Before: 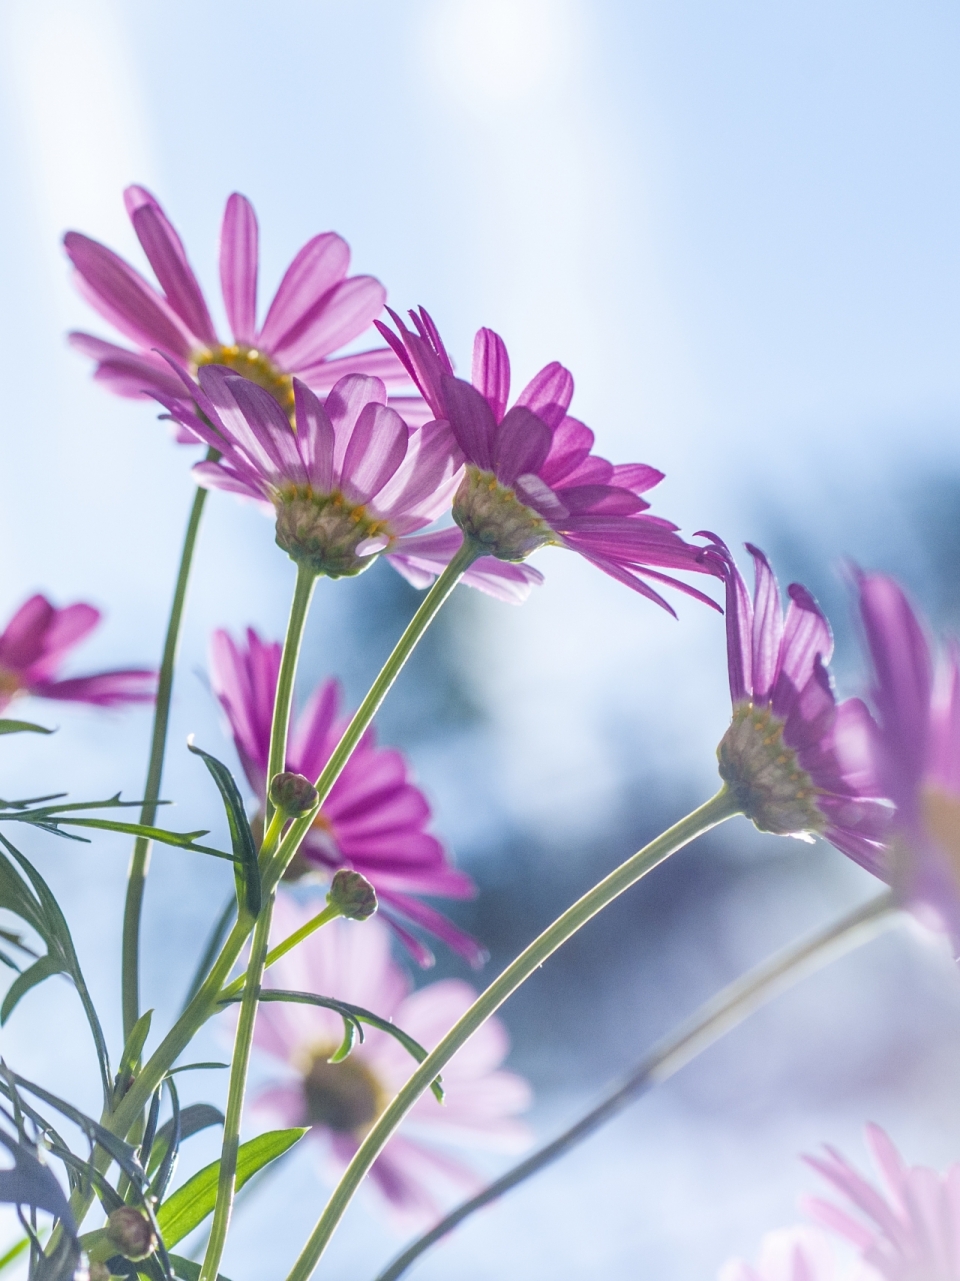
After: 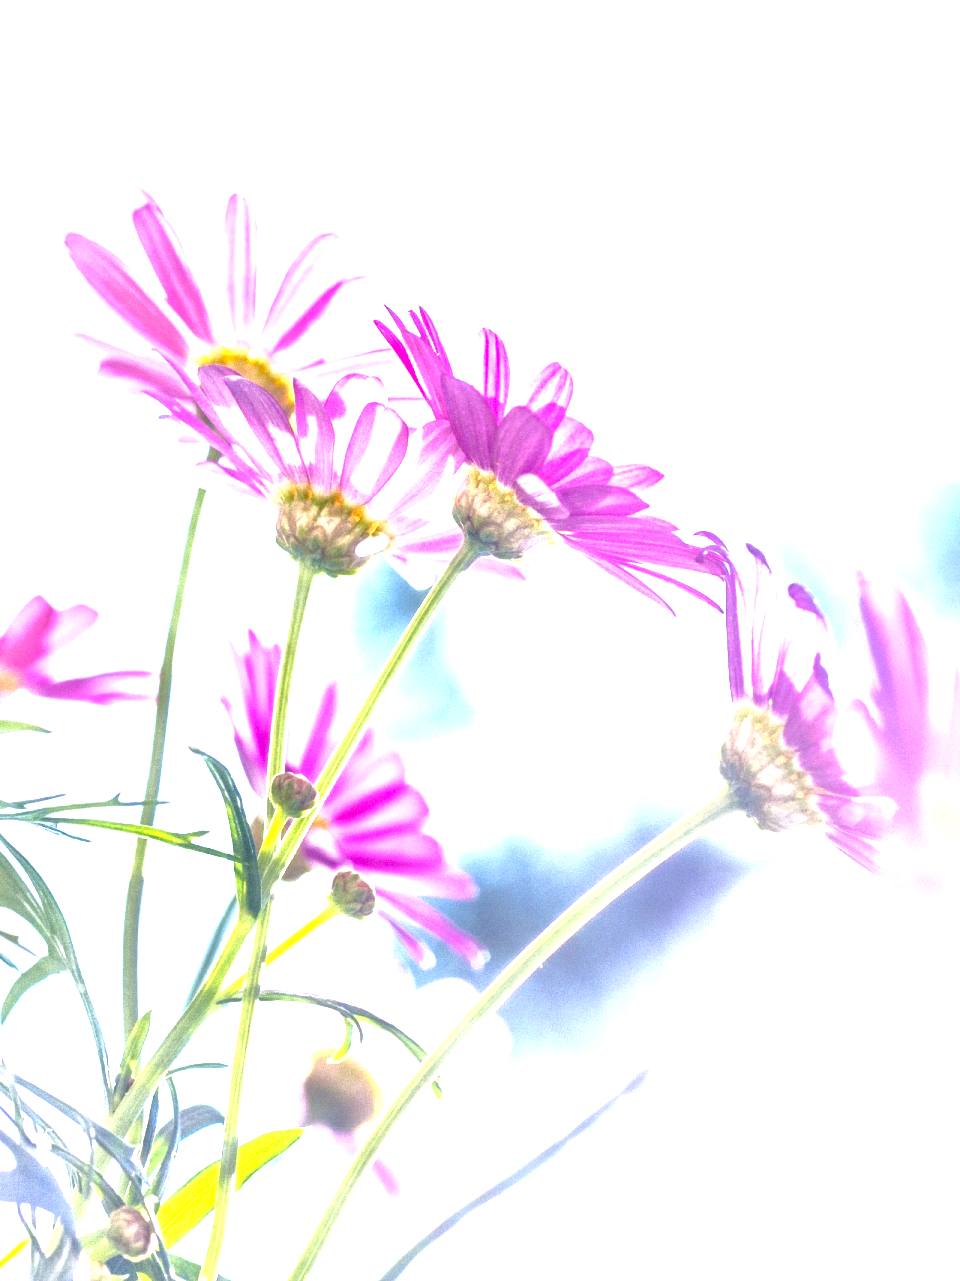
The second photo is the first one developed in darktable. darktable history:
exposure: black level correction 0.005, exposure 2.084 EV, compensate highlight preservation false
local contrast: mode bilateral grid, contrast 20, coarseness 100, detail 150%, midtone range 0.2
color balance rgb: shadows lift › hue 87.51°, highlights gain › chroma 1.62%, highlights gain › hue 55.1°, global offset › chroma 0.06%, global offset › hue 253.66°, linear chroma grading › global chroma 0.5%
